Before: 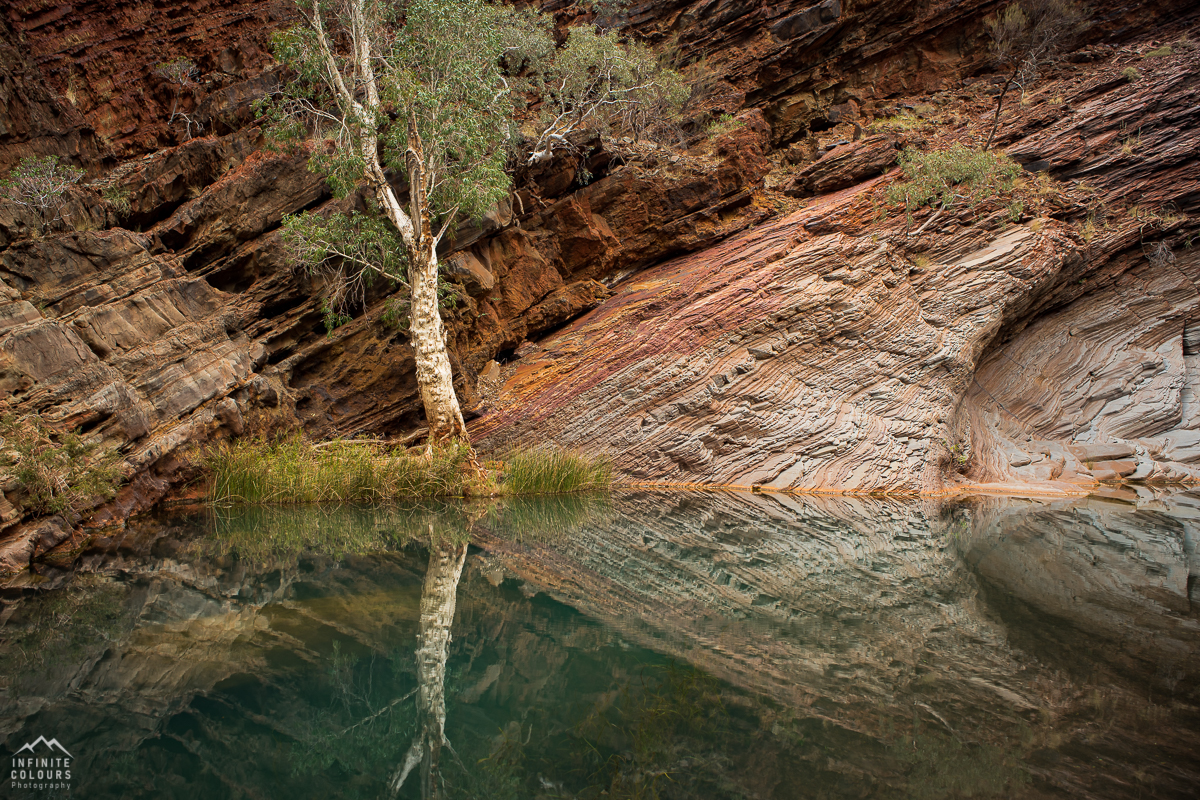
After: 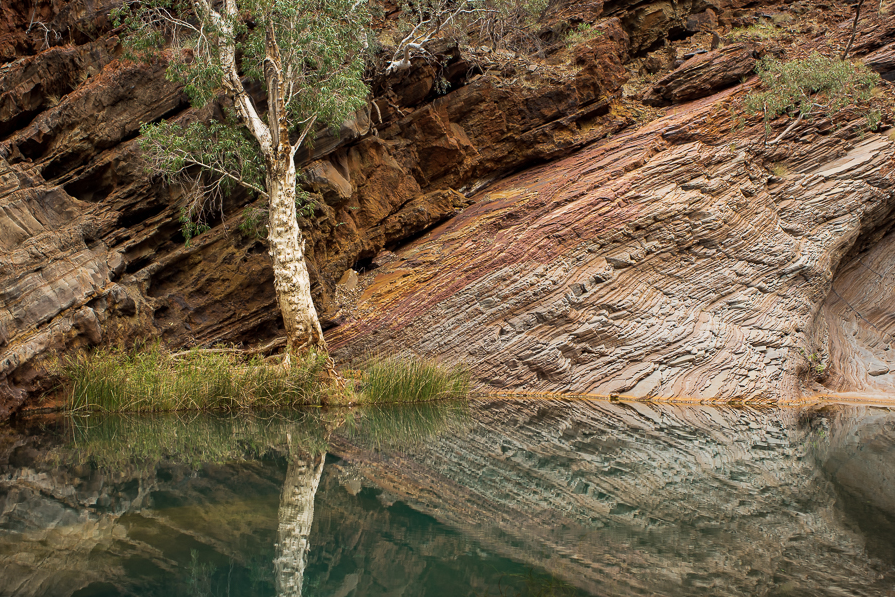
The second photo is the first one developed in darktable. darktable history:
crop and rotate: left 11.911%, top 11.443%, right 13.453%, bottom 13.817%
color zones: curves: ch1 [(0.113, 0.438) (0.75, 0.5)]; ch2 [(0.12, 0.526) (0.75, 0.5)]
